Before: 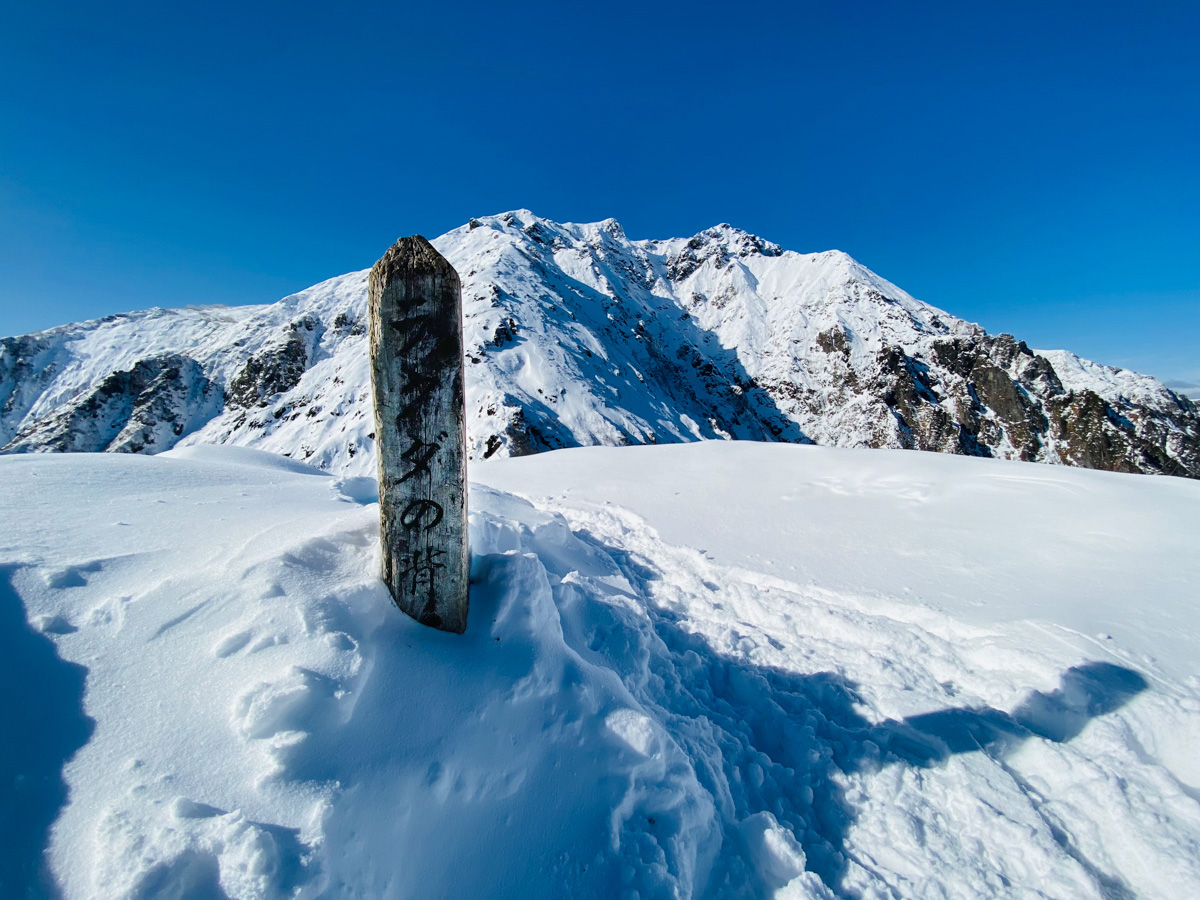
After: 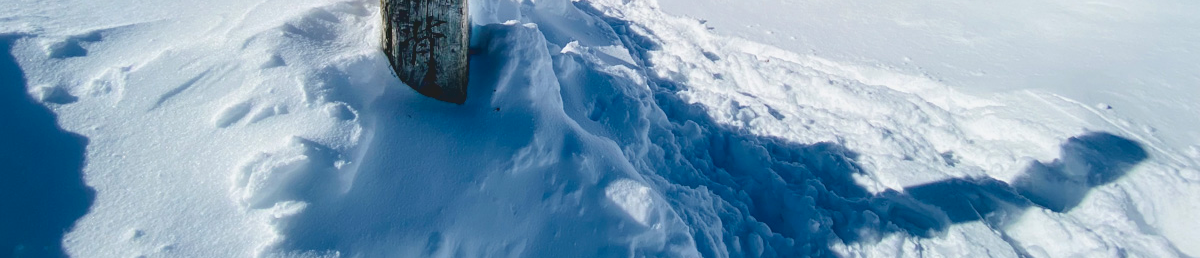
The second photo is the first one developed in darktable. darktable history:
crop and rotate: top 58.924%, bottom 12.33%
color balance rgb: linear chroma grading › global chroma -15.543%, perceptual saturation grading › global saturation 25.928%
tone curve: curves: ch0 [(0.122, 0.111) (1, 1)], color space Lab, independent channels, preserve colors none
